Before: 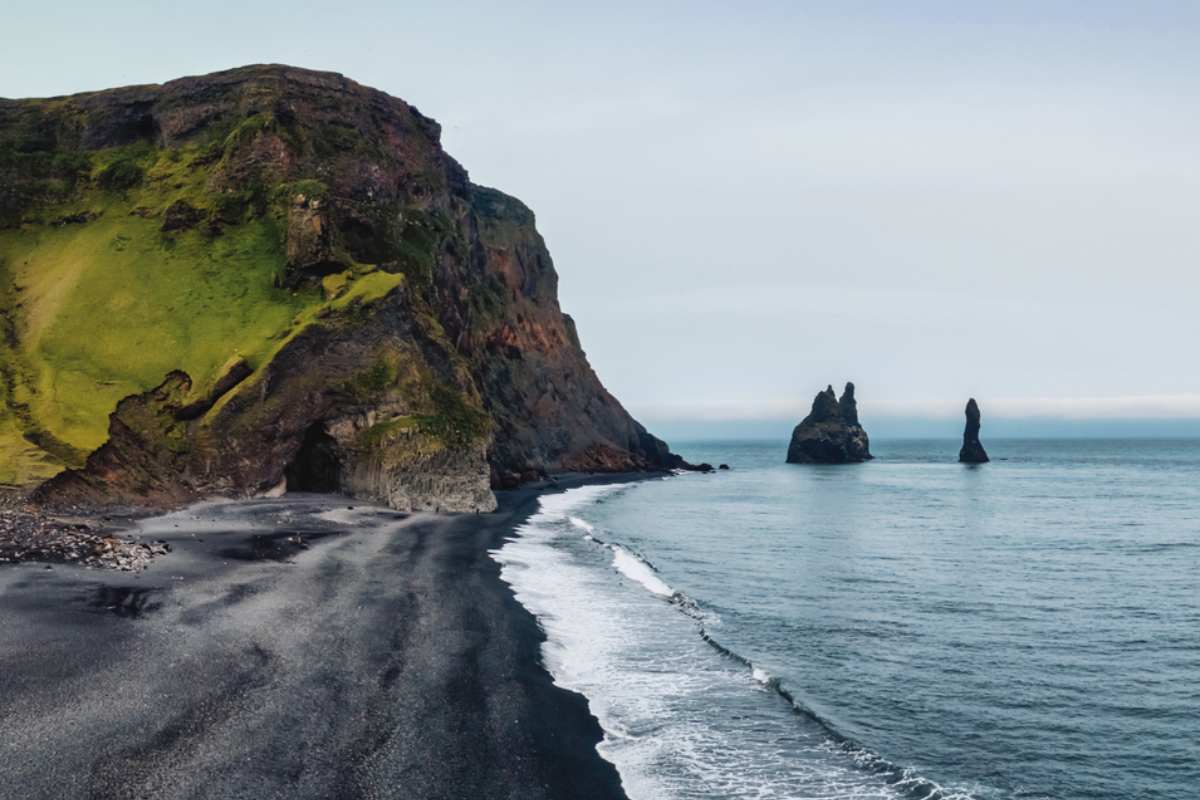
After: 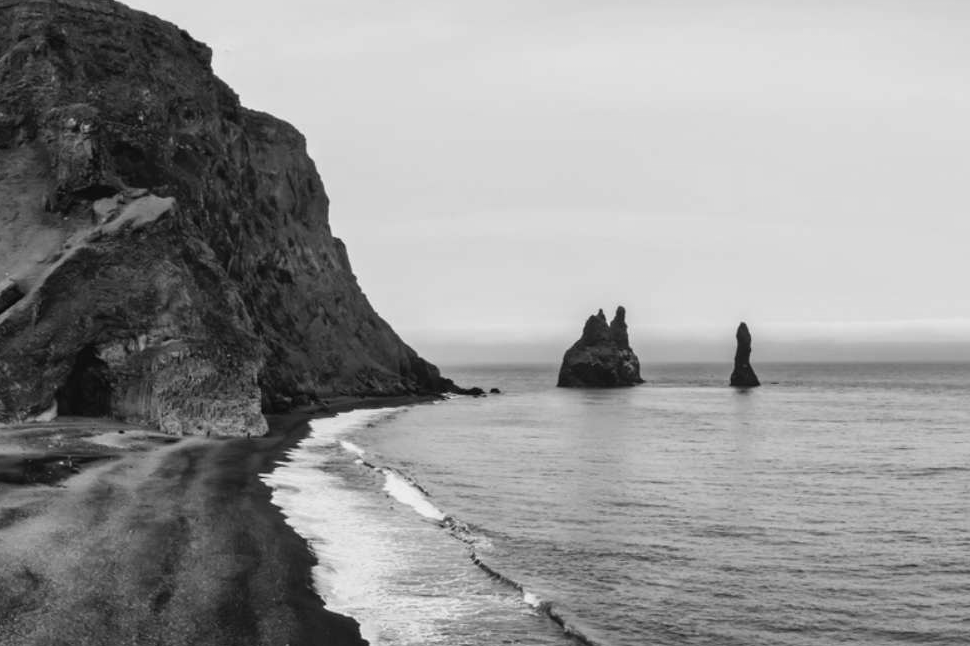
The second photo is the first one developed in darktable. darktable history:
crop: left 19.159%, top 9.58%, bottom 9.58%
monochrome: on, module defaults
